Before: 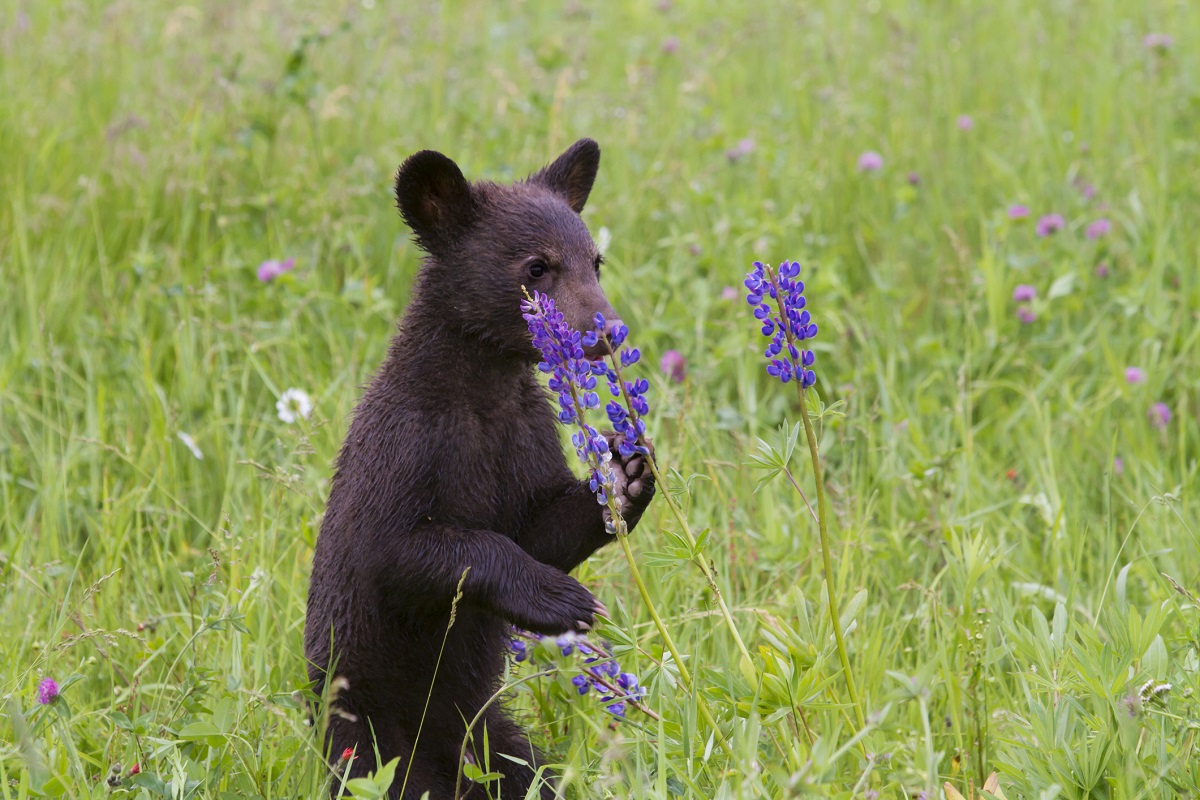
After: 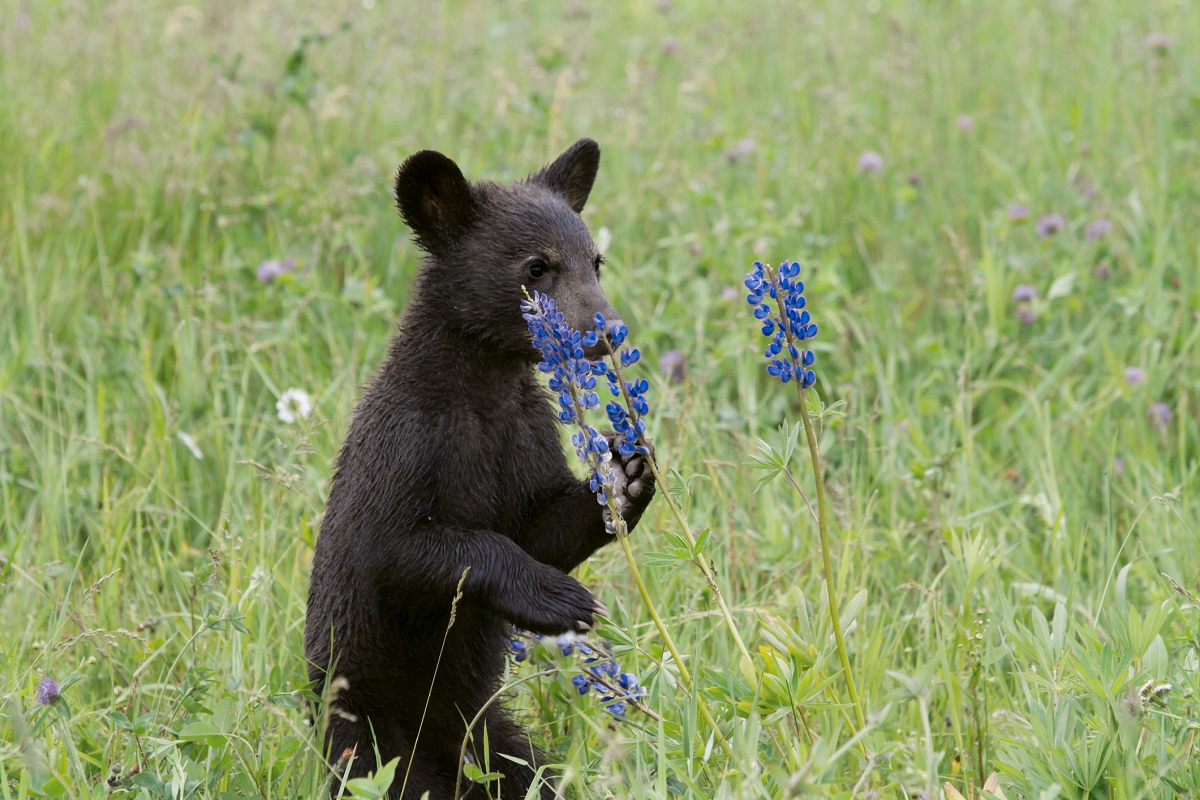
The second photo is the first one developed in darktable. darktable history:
contrast brightness saturation: contrast 0.08, saturation 0.02
tone curve: curves: ch1 [(0, 0) (0.173, 0.145) (0.467, 0.477) (0.808, 0.611) (1, 1)]; ch2 [(0, 0) (0.255, 0.314) (0.498, 0.509) (0.694, 0.64) (1, 1)], color space Lab, independent channels, preserve colors none
